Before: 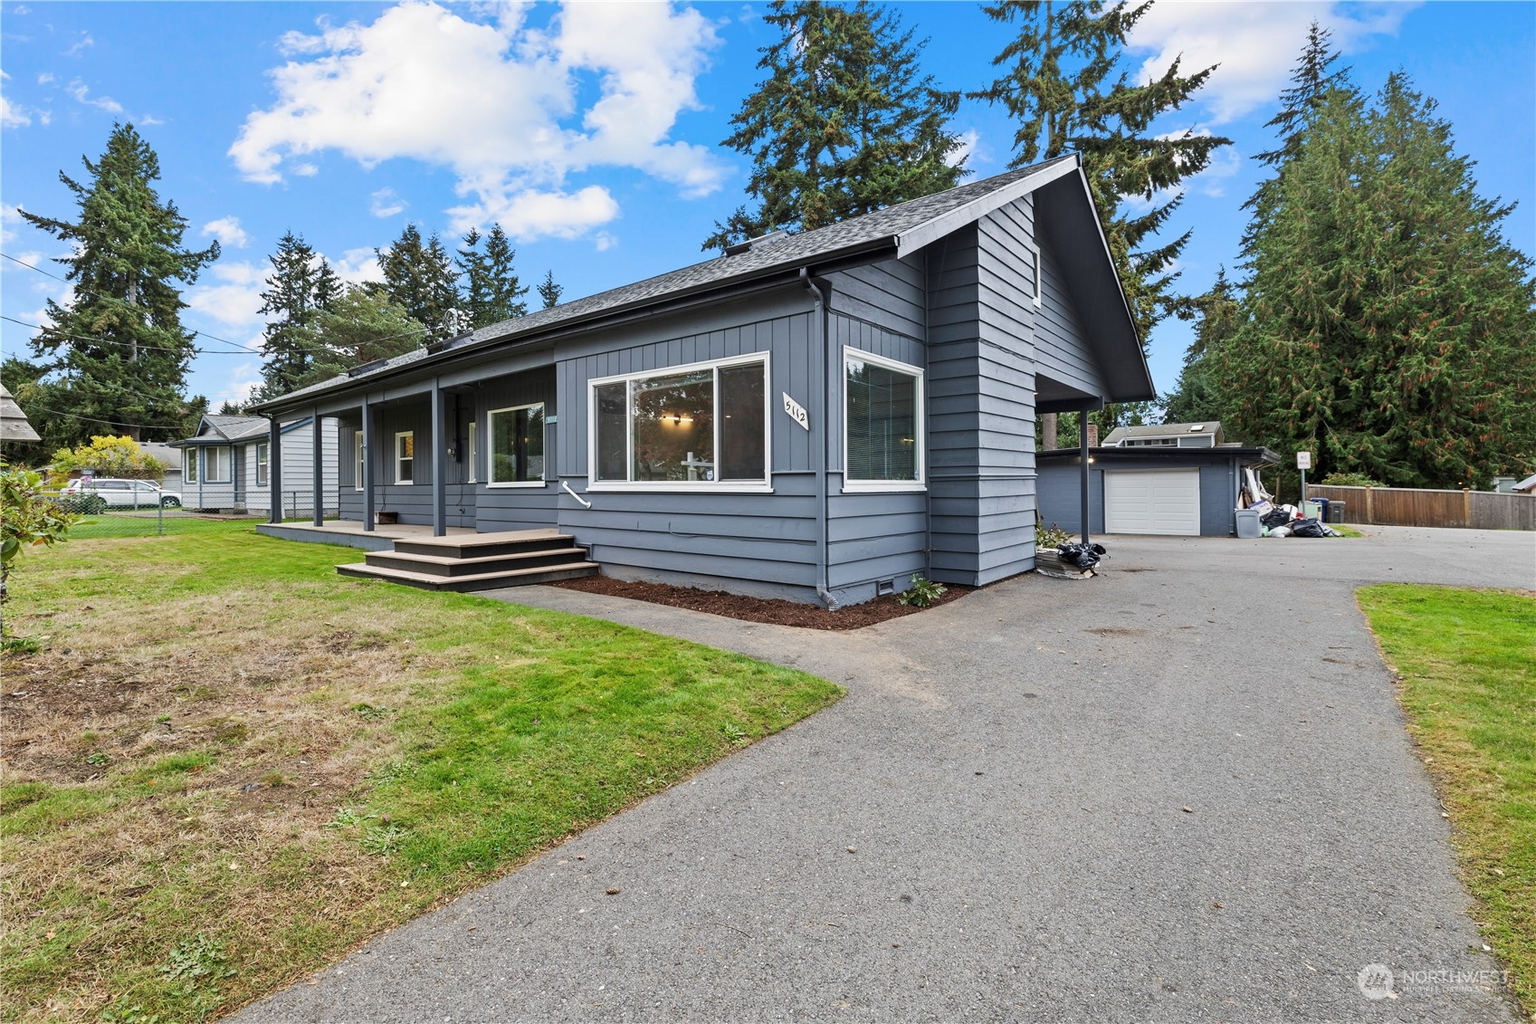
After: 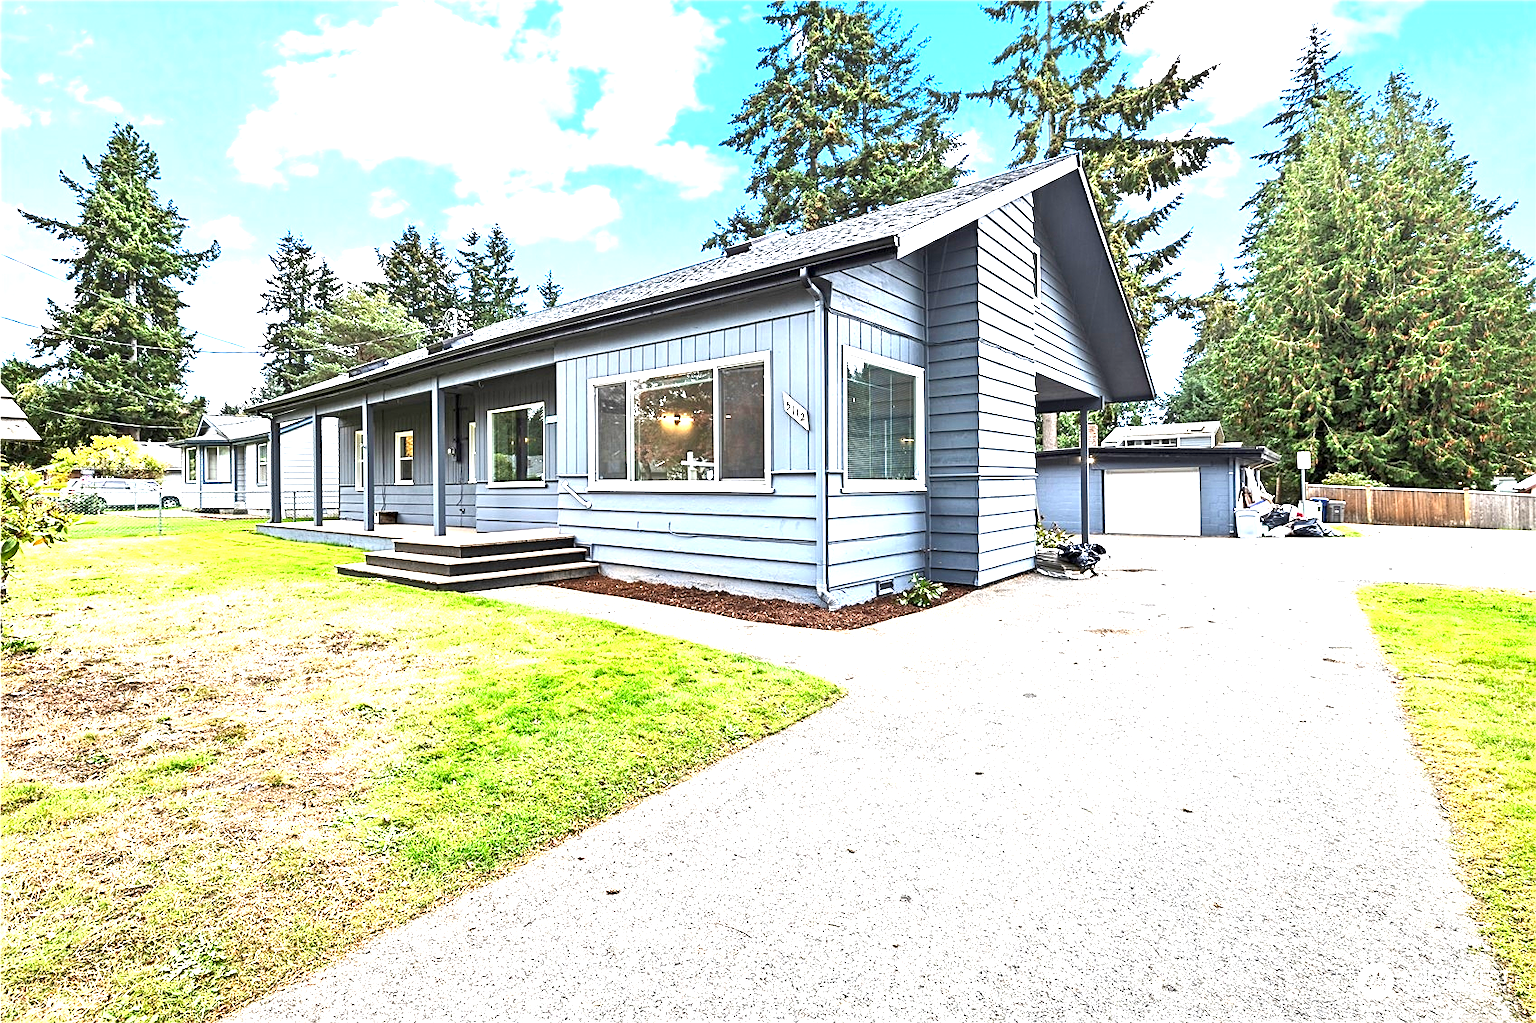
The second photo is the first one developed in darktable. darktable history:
exposure: exposure 2.04 EV, compensate highlight preservation false
sharpen: on, module defaults
shadows and highlights: shadows 37.27, highlights -28.18, soften with gaussian
